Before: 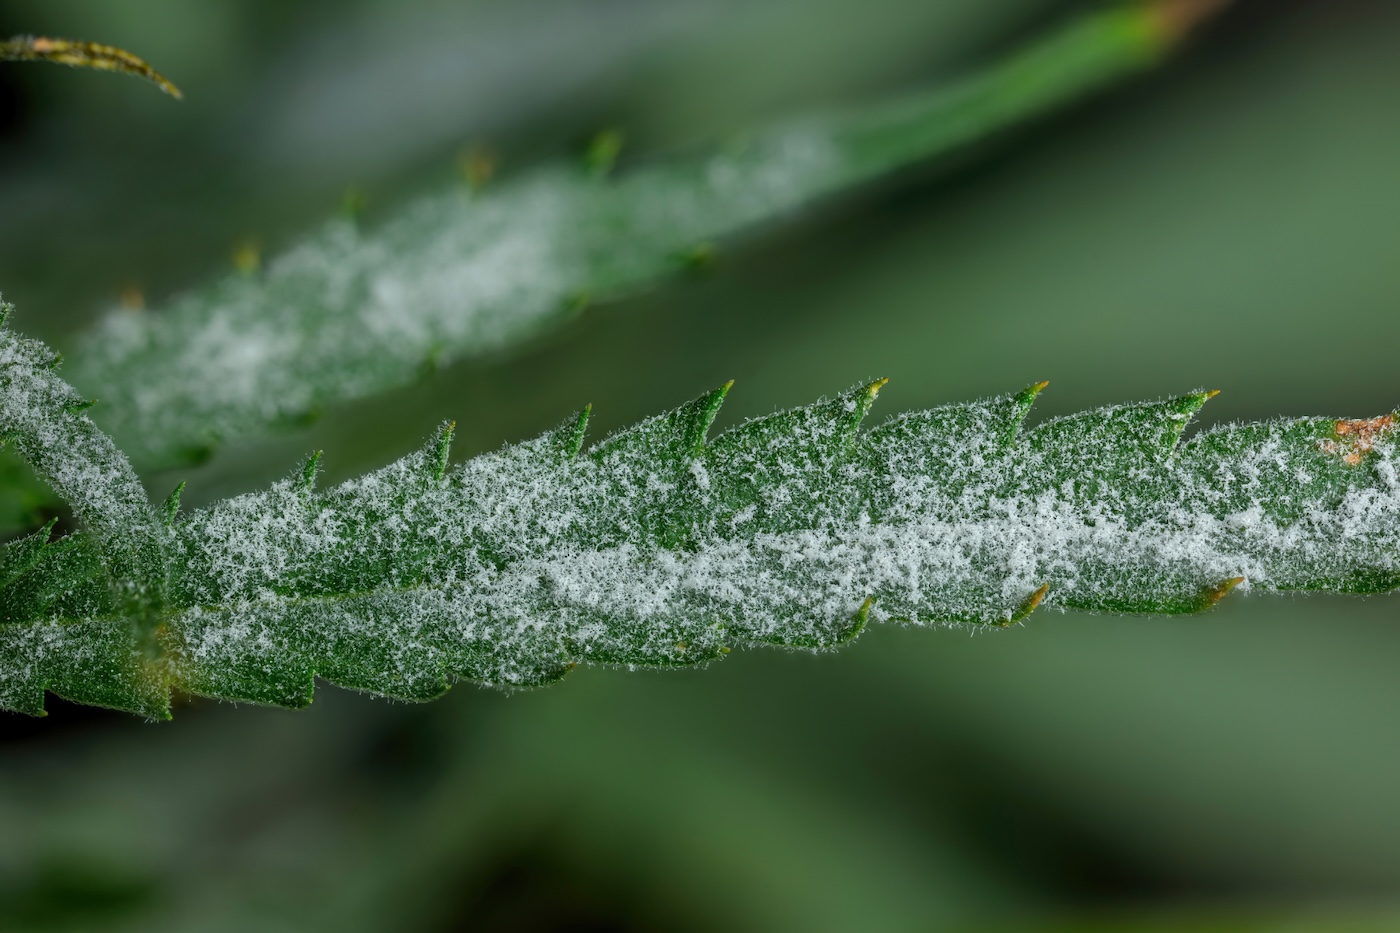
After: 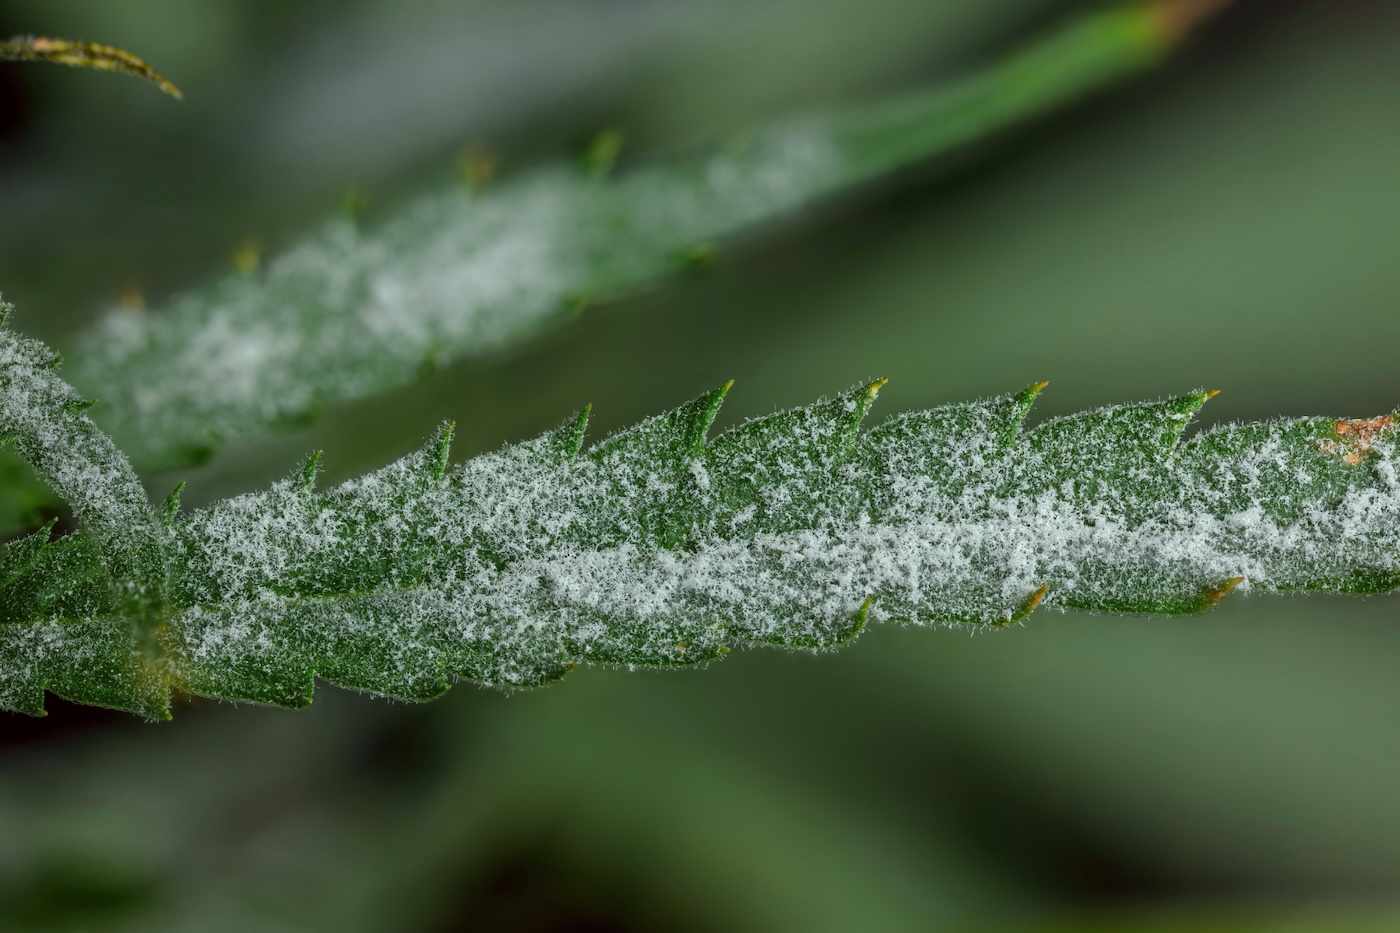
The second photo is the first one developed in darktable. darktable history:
color correction: highlights a* -0.95, highlights b* 4.5, shadows a* 3.55
contrast brightness saturation: saturation -0.05
white balance: red 0.982, blue 1.018
